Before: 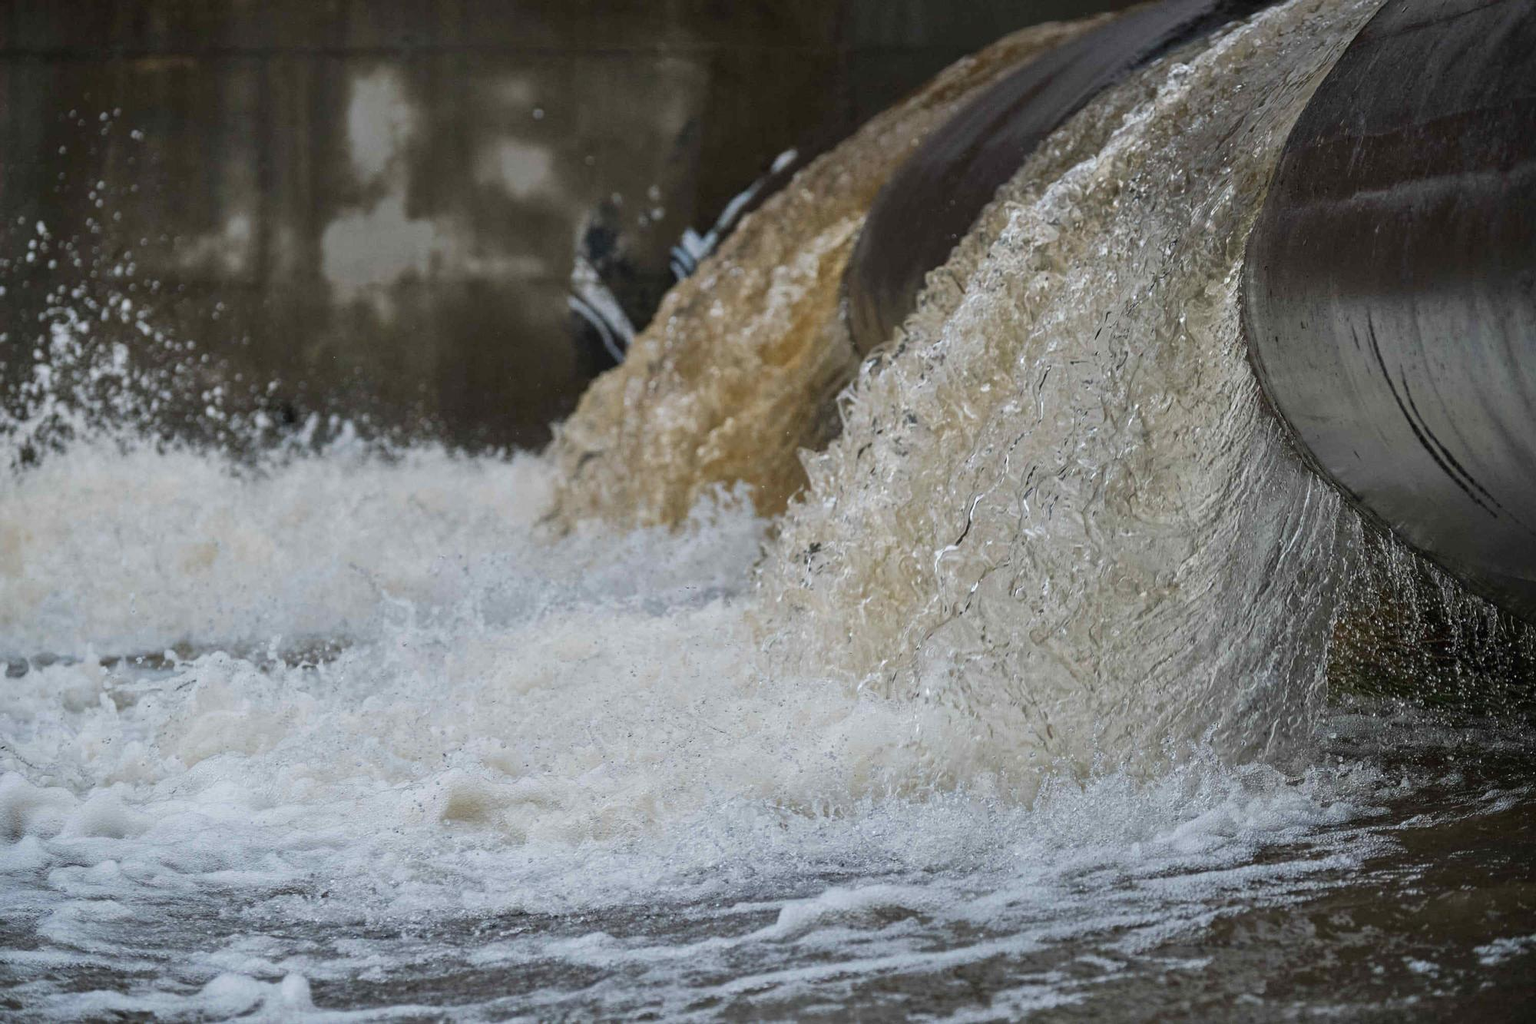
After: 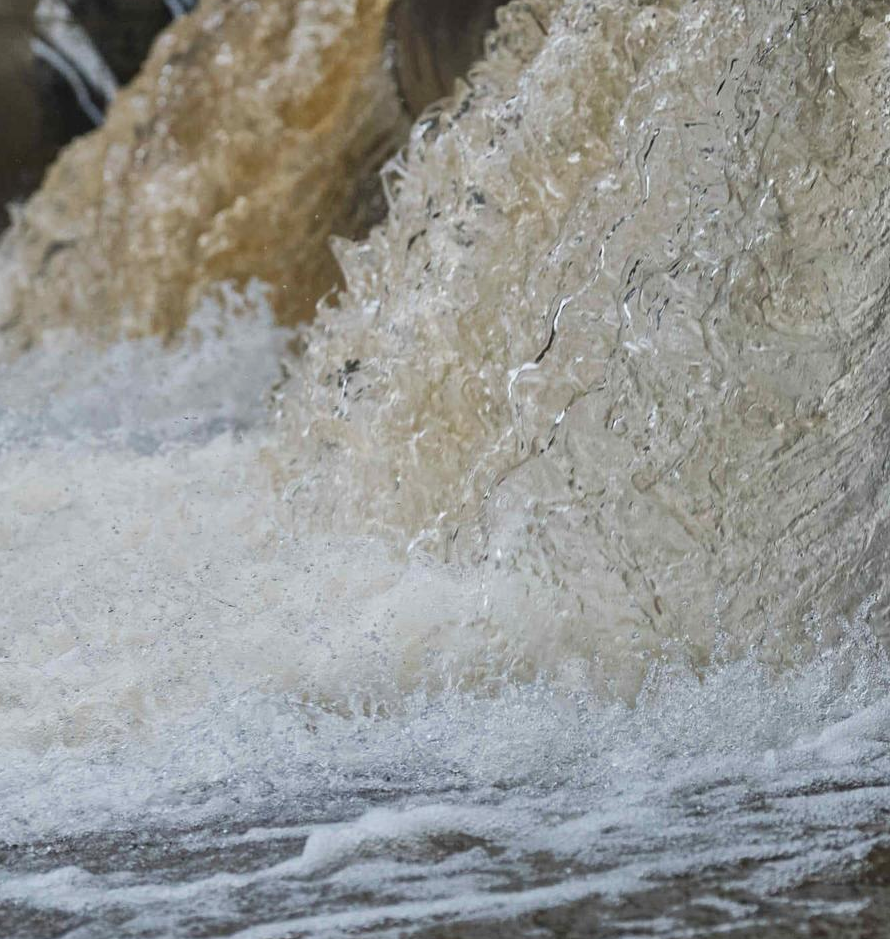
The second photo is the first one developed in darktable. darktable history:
crop: left 35.458%, top 26.1%, right 20.035%, bottom 3.448%
base curve: curves: ch0 [(0, 0) (0.283, 0.295) (1, 1)]
